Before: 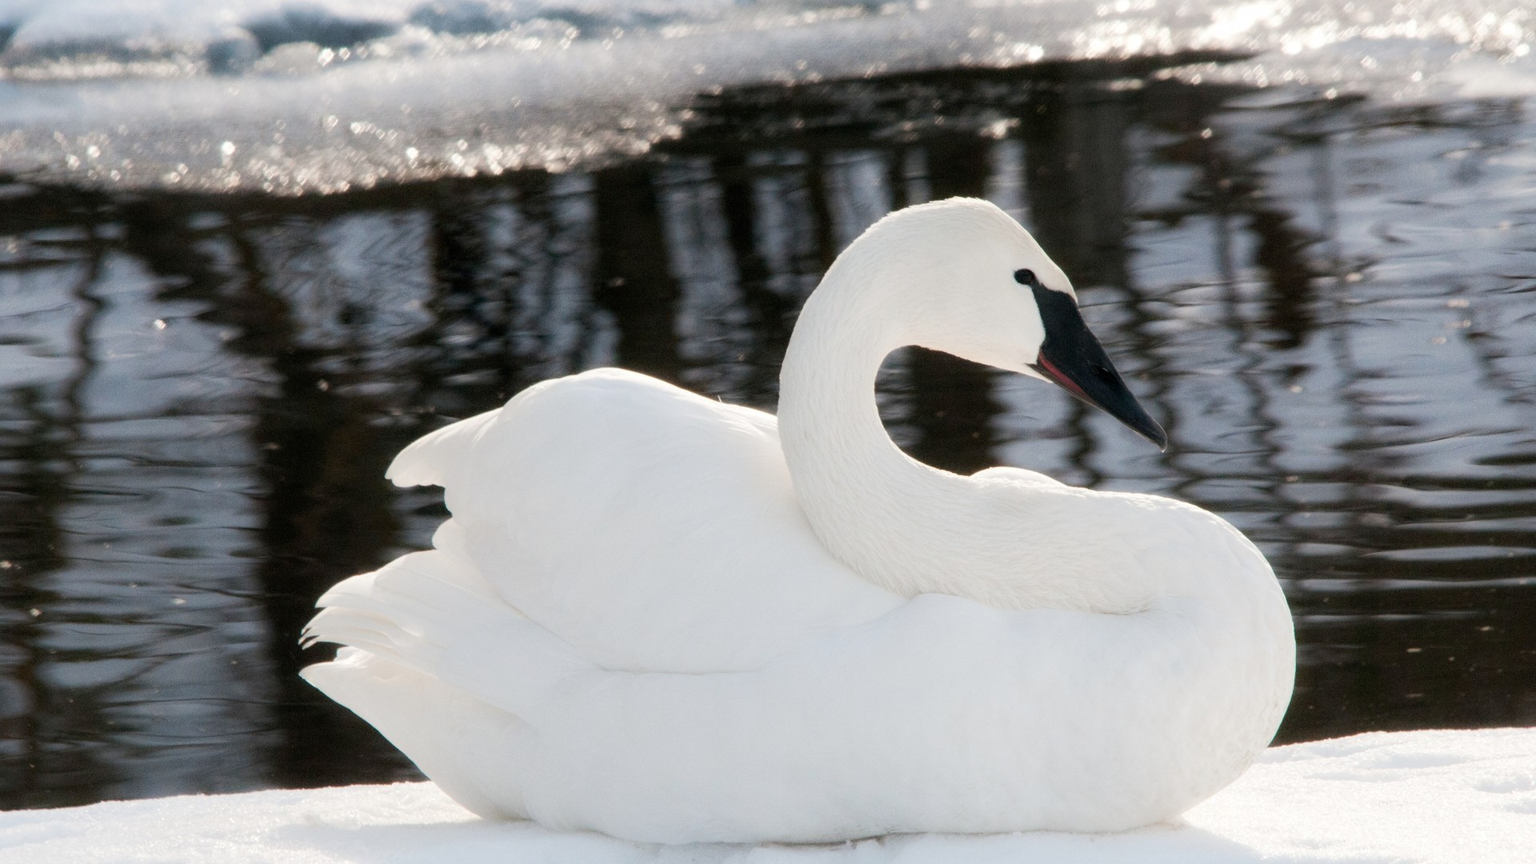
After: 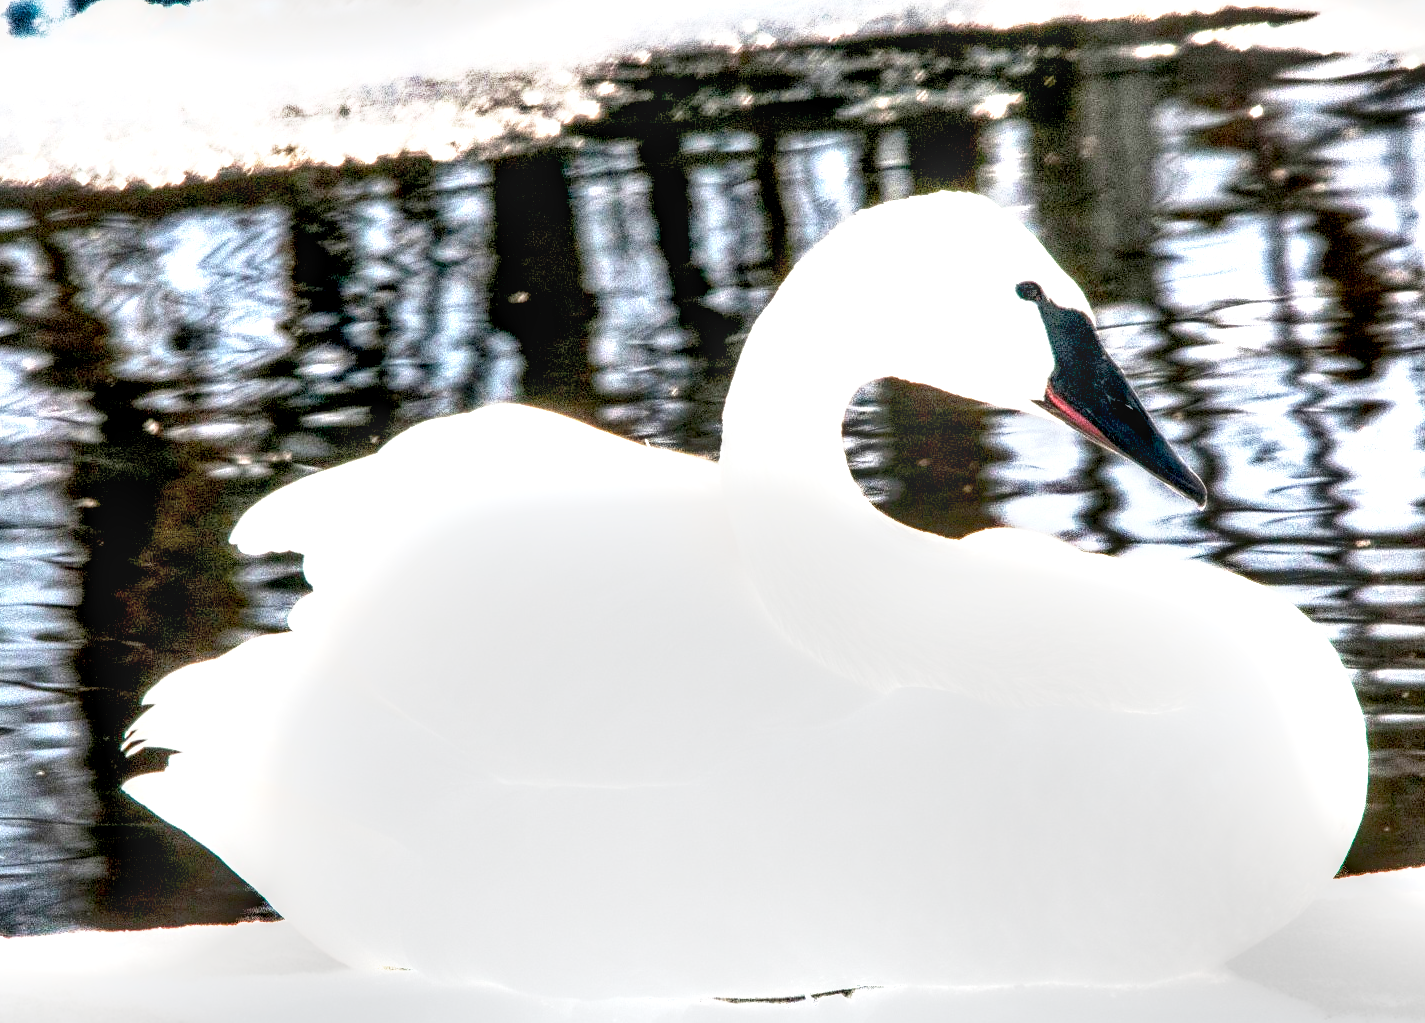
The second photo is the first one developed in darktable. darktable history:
local contrast: highlights 0%, shadows 0%, detail 182%
color balance: output saturation 110%
exposure: black level correction 0.001, exposure 1.84 EV, compensate highlight preservation false
crop and rotate: left 13.15%, top 5.251%, right 12.609%
base curve: curves: ch0 [(0.017, 0) (0.425, 0.441) (0.844, 0.933) (1, 1)], preserve colors none
contrast equalizer: octaves 7, y [[0.6 ×6], [0.55 ×6], [0 ×6], [0 ×6], [0 ×6]], mix 0.3
shadows and highlights: soften with gaussian
